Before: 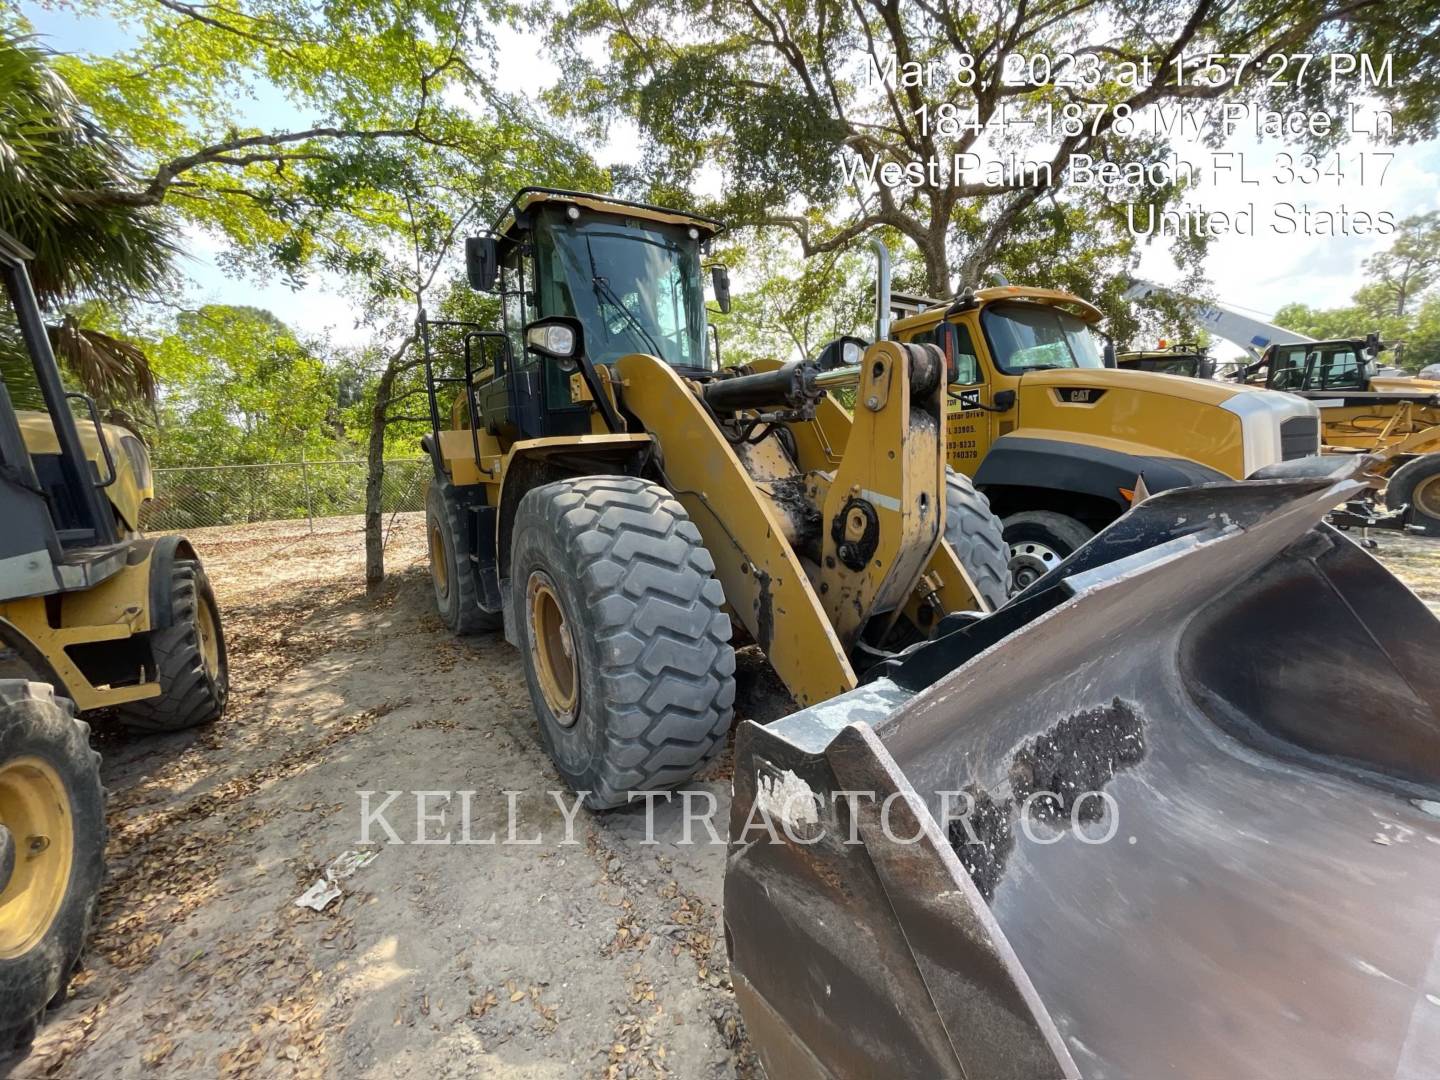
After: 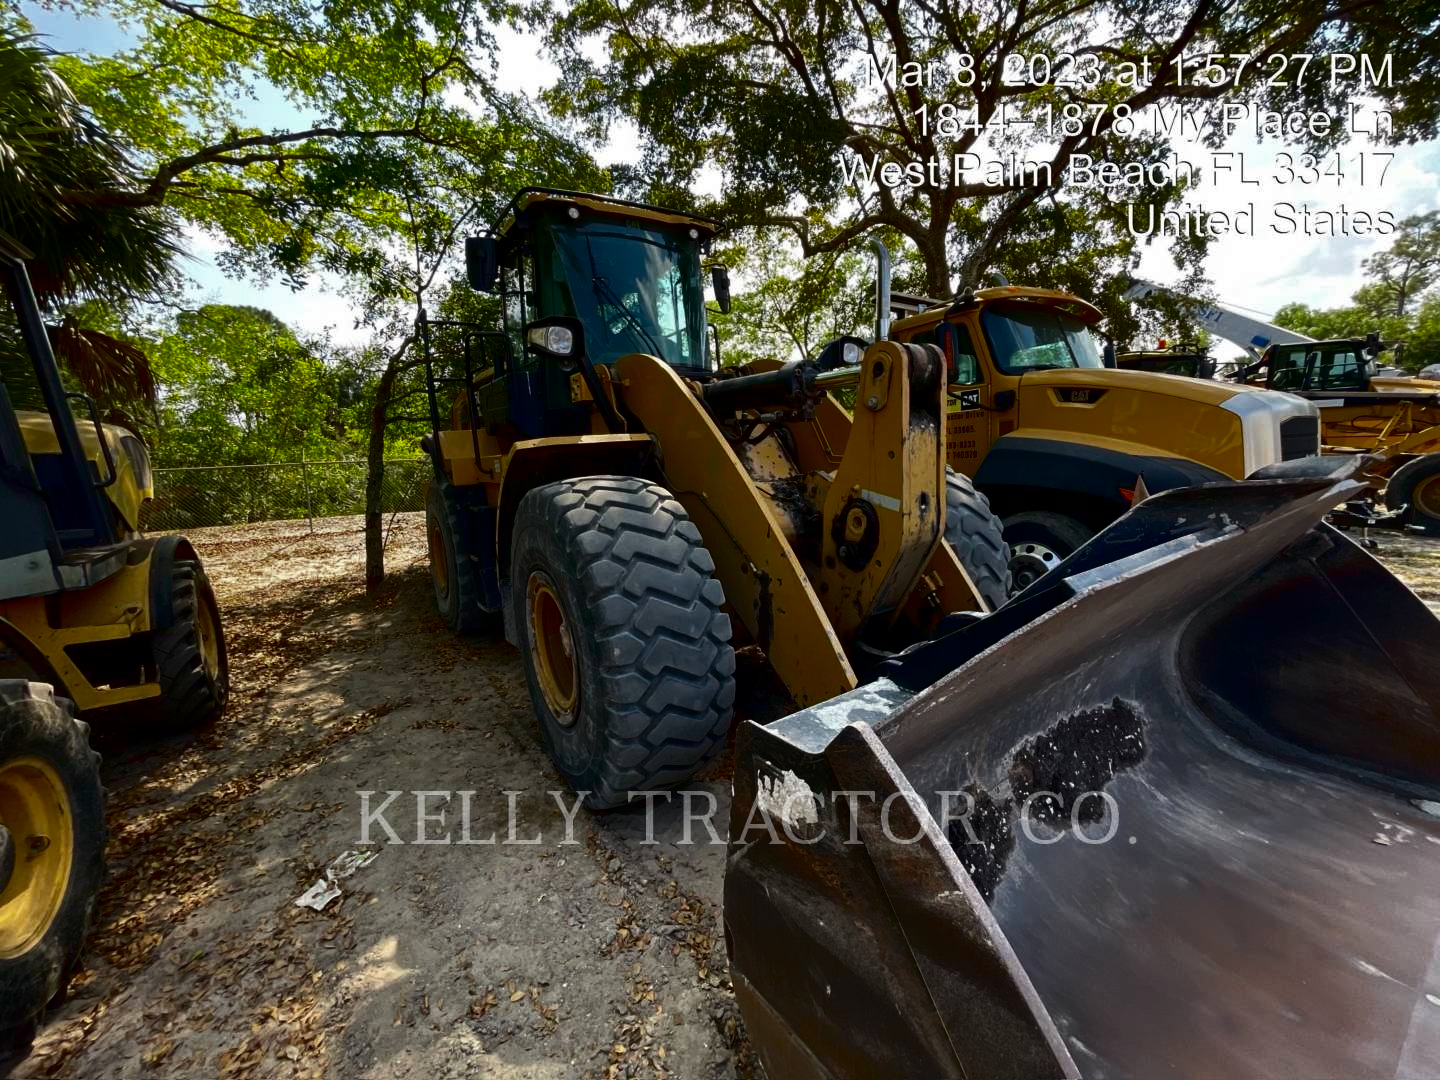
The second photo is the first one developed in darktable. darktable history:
contrast brightness saturation: contrast 0.09, brightness -0.577, saturation 0.174
